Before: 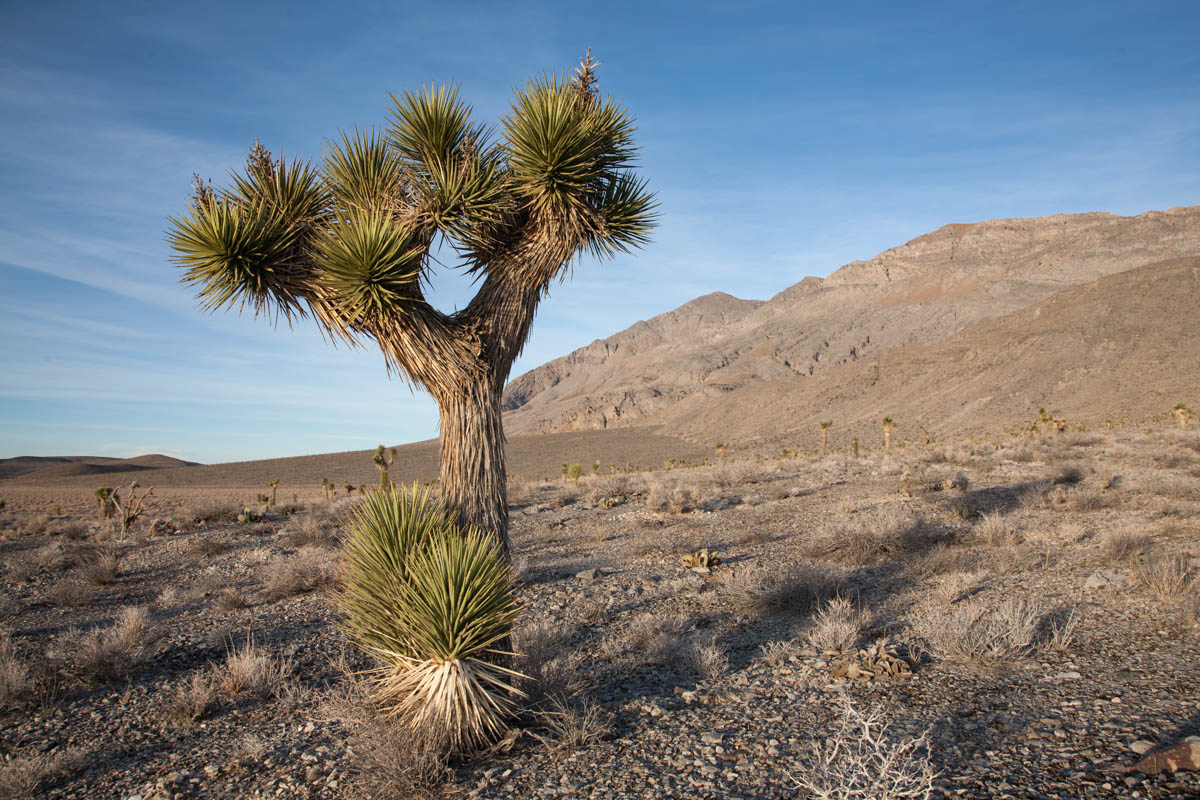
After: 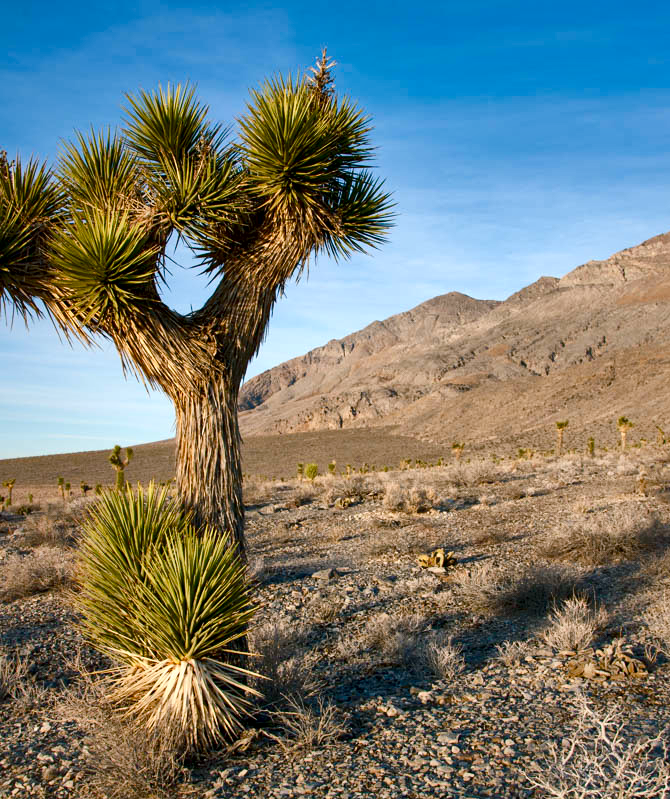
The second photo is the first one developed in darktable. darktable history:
crop: left 22.039%, right 22.117%, bottom 0.011%
tone equalizer: edges refinement/feathering 500, mask exposure compensation -1.57 EV, preserve details no
exposure: black level correction 0, compensate exposure bias true, compensate highlight preservation false
color balance rgb: shadows lift › luminance -7.744%, shadows lift › chroma 2.094%, shadows lift › hue 166.4°, perceptual saturation grading › global saturation 20%, perceptual saturation grading › highlights -24.871%, perceptual saturation grading › shadows 49.737%, global vibrance 20%
contrast brightness saturation: saturation 0.13
local contrast: mode bilateral grid, contrast 100, coarseness 99, detail 165%, midtone range 0.2
shadows and highlights: soften with gaussian
